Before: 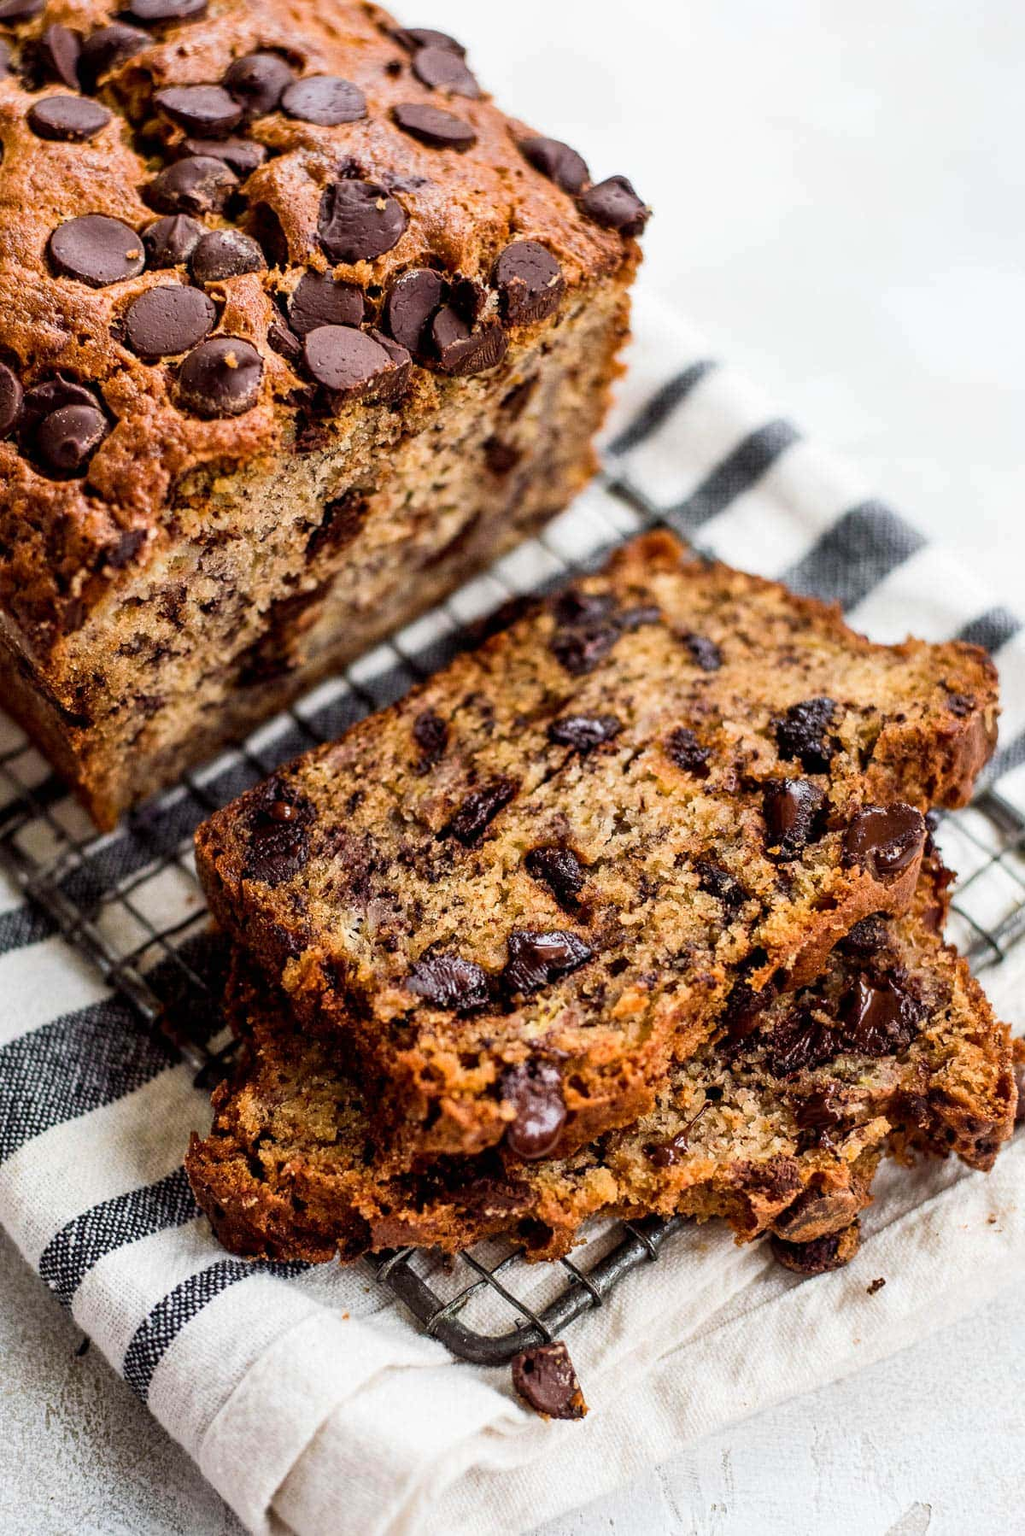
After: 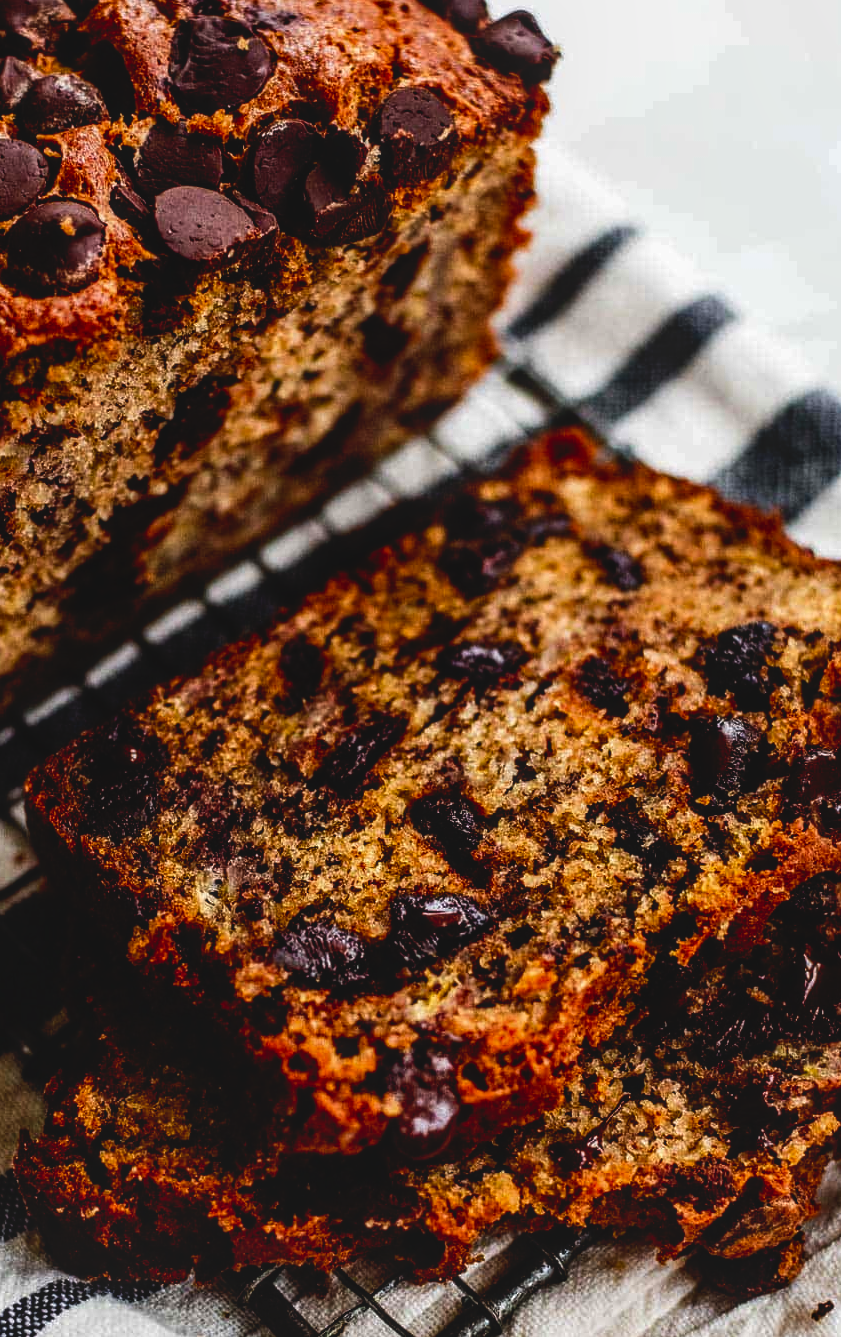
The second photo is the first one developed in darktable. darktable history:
base curve: curves: ch0 [(0, 0.02) (0.083, 0.036) (1, 1)], preserve colors none
contrast brightness saturation: brightness -0.215, saturation 0.082
tone equalizer: on, module defaults
local contrast: on, module defaults
crop and rotate: left 16.92%, top 10.93%, right 12.936%, bottom 14.684%
